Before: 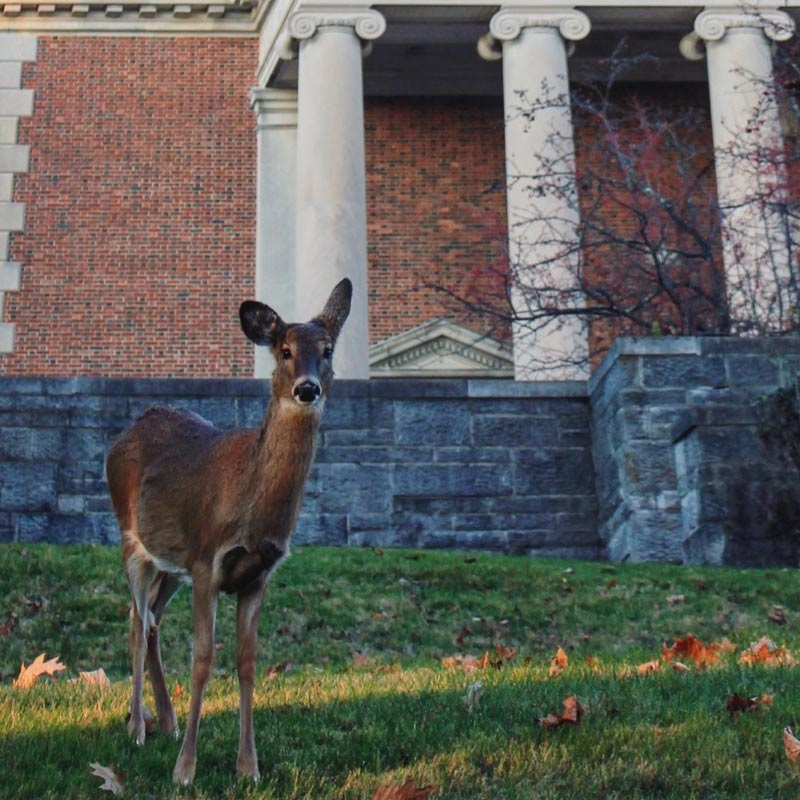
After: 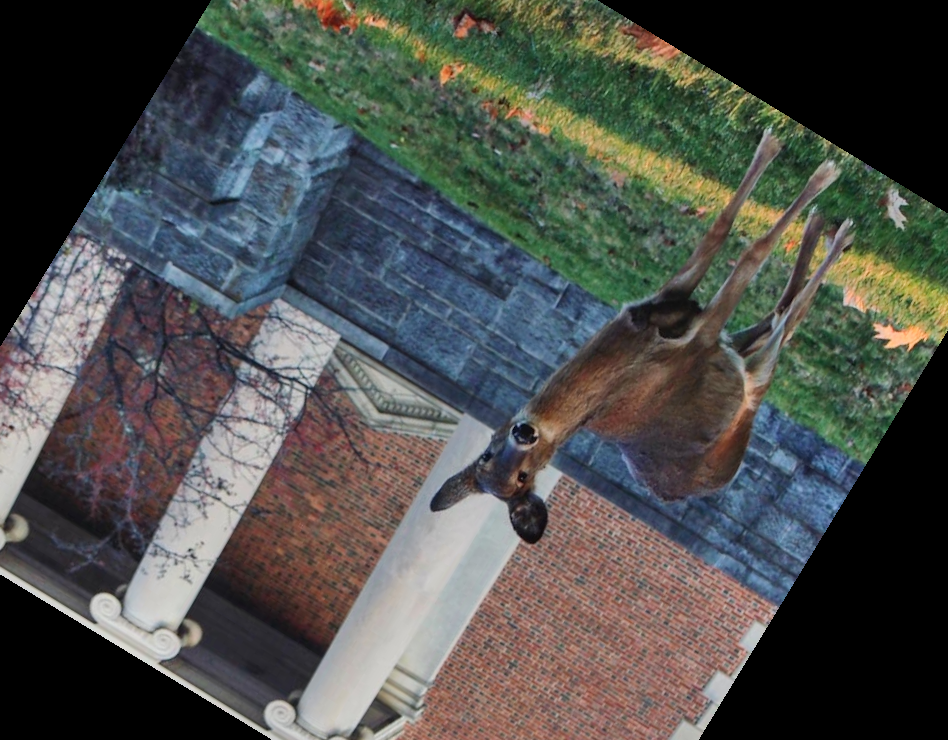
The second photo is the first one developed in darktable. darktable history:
shadows and highlights: low approximation 0.01, soften with gaussian
crop and rotate: angle 148.68°, left 9.111%, top 15.603%, right 4.588%, bottom 17.041%
